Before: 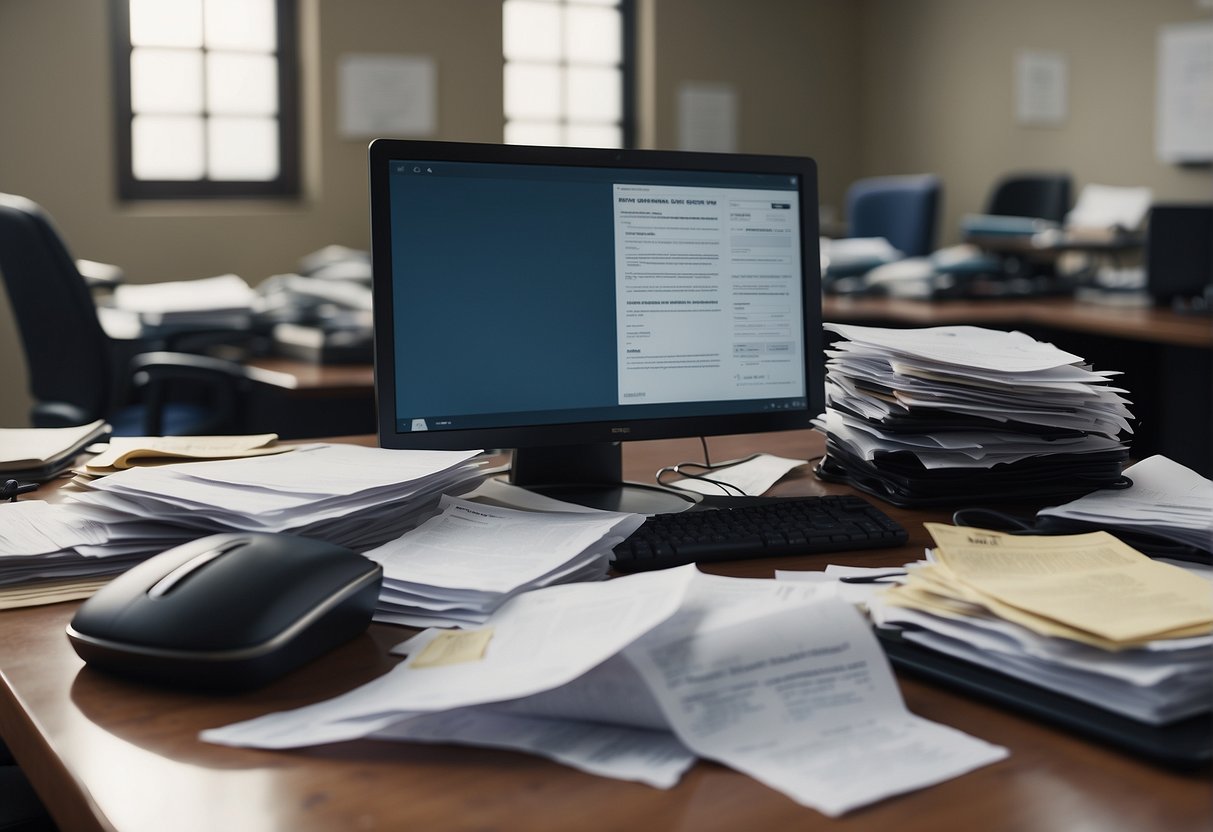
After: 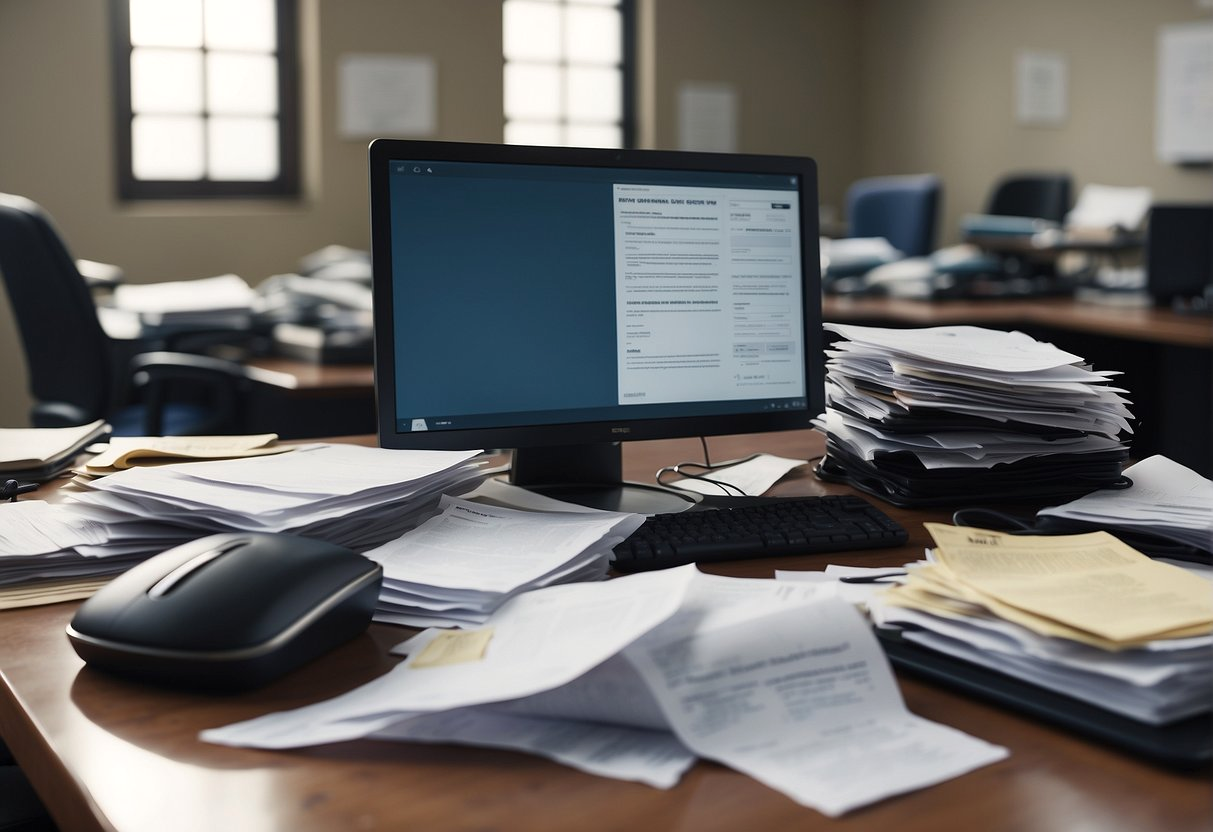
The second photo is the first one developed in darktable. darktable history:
levels: levels [0, 0.48, 0.961]
shadows and highlights: shadows 29.61, highlights -30.47, low approximation 0.01, soften with gaussian
